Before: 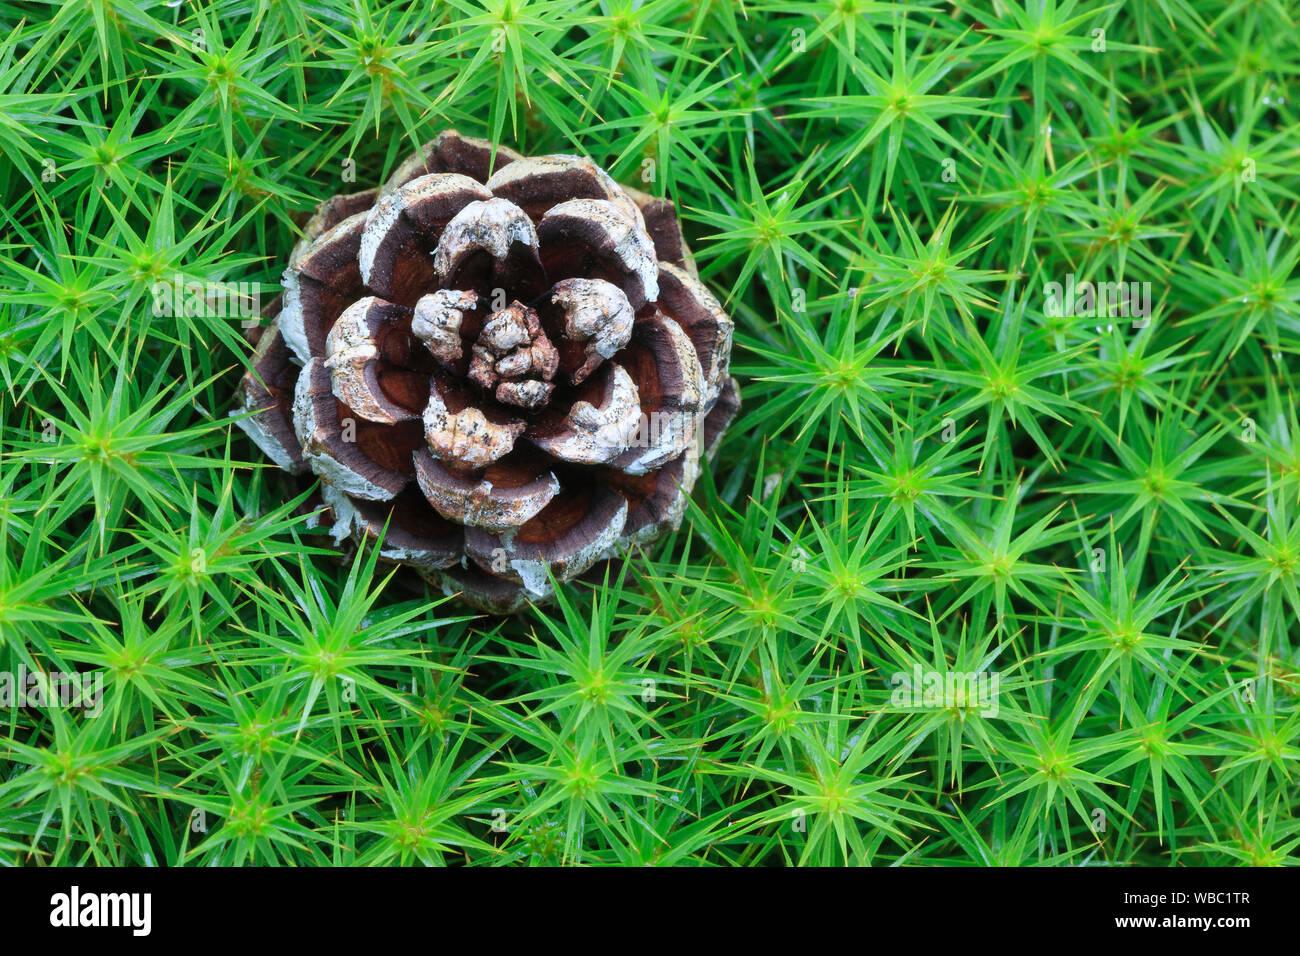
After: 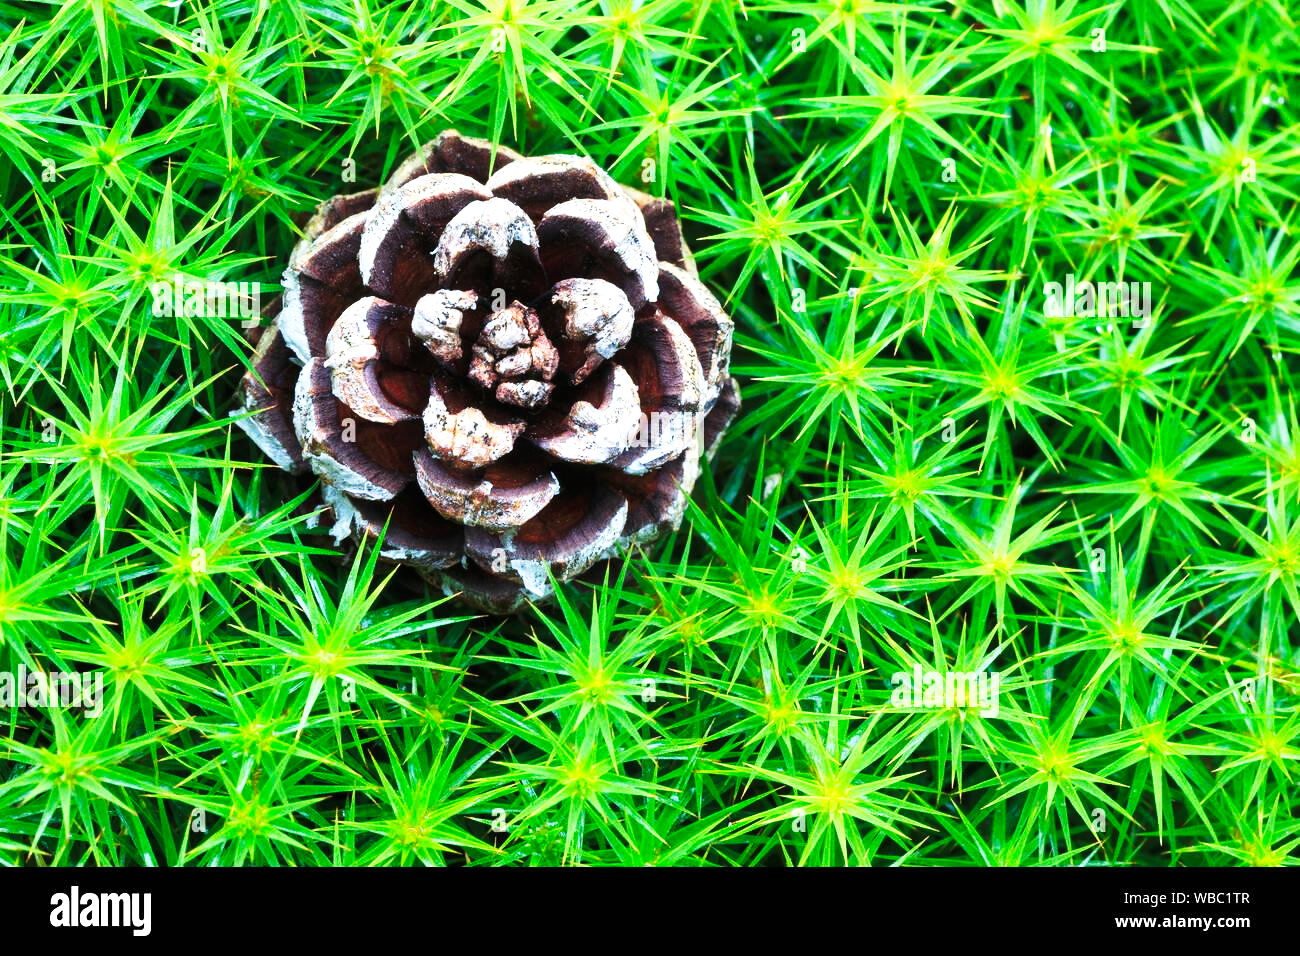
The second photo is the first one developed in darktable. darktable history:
exposure: black level correction 0, exposure 0.499 EV, compensate highlight preservation false
tone curve: curves: ch0 [(0, 0) (0.004, 0.001) (0.133, 0.078) (0.325, 0.241) (0.832, 0.917) (1, 1)], preserve colors none
